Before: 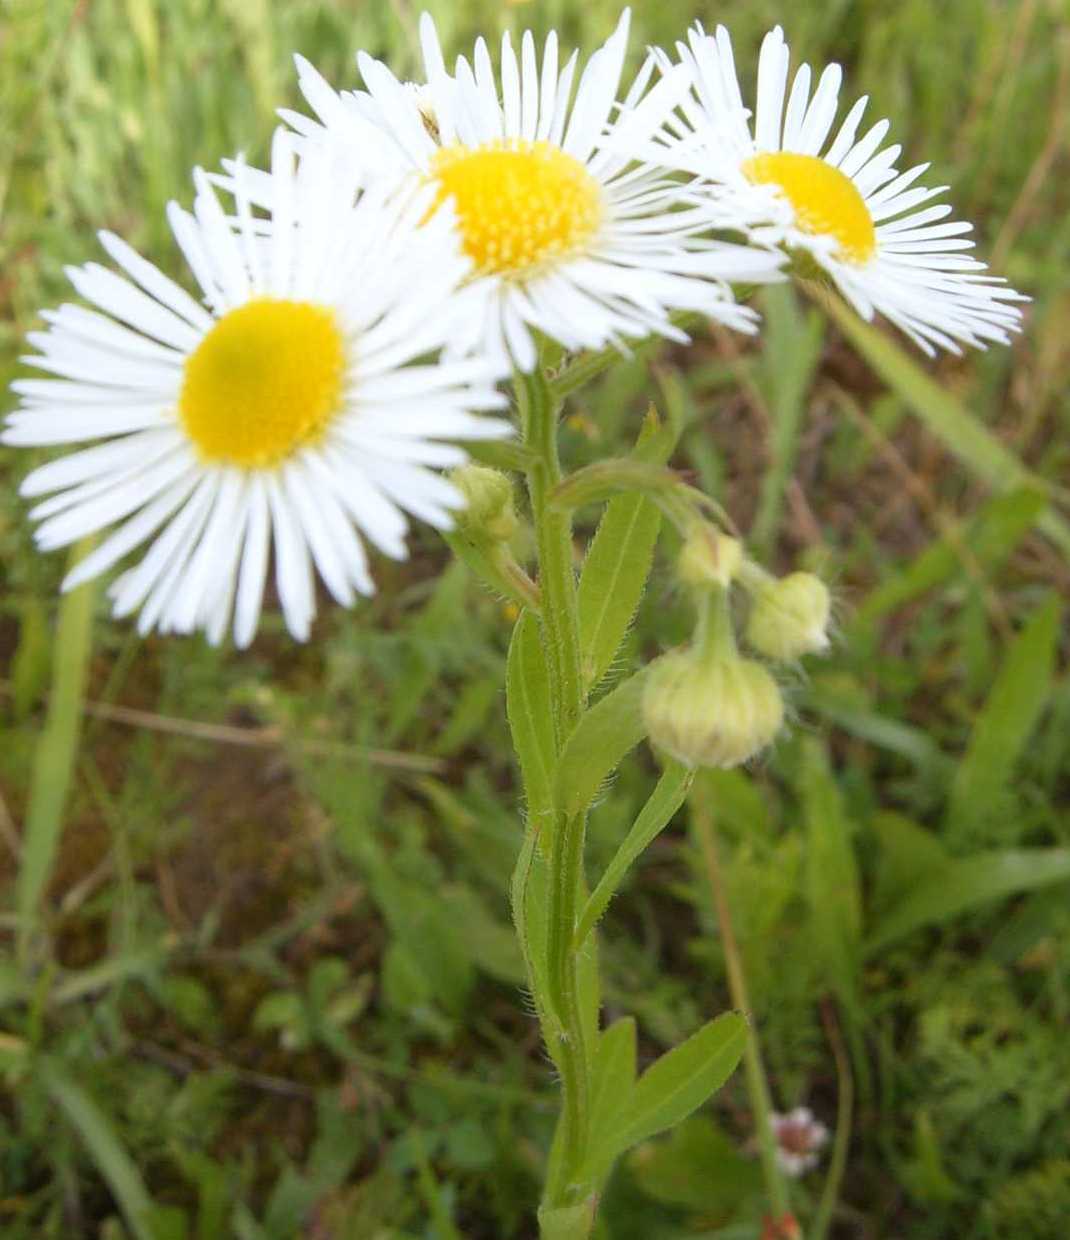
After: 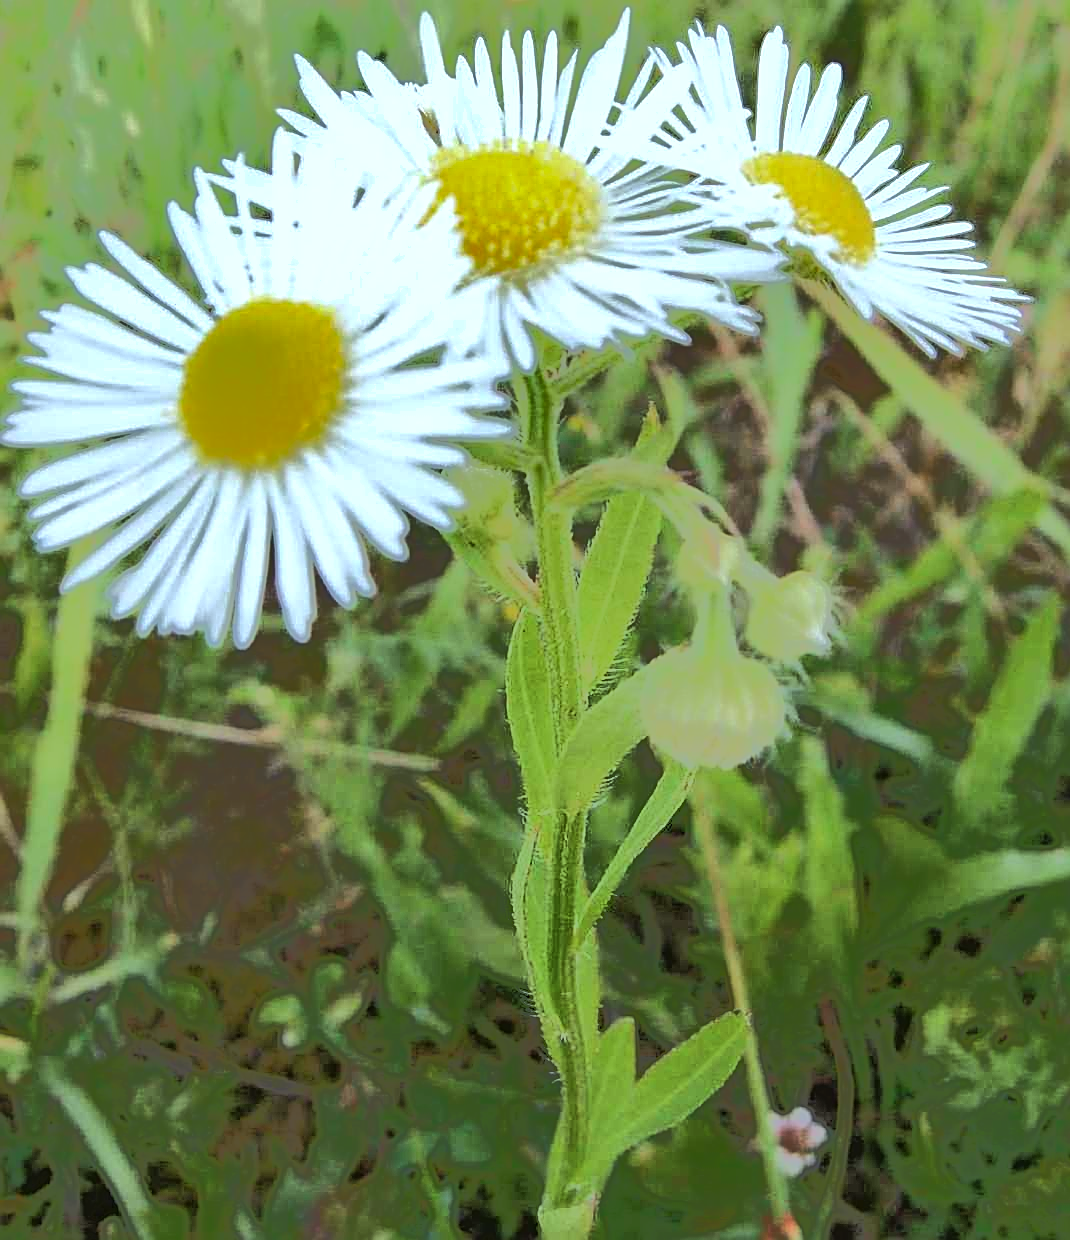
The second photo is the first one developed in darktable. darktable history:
shadows and highlights: soften with gaussian
tone equalizer: -7 EV -0.664 EV, -6 EV 0.982 EV, -5 EV -0.458 EV, -4 EV 0.407 EV, -3 EV 0.415 EV, -2 EV 0.148 EV, -1 EV -0.128 EV, +0 EV -0.393 EV, edges refinement/feathering 500, mask exposure compensation -1.57 EV, preserve details no
color calibration: illuminant F (fluorescent), F source F9 (Cool White Deluxe 4150 K) – high CRI, x 0.374, y 0.373, temperature 4150.27 K
sharpen: on, module defaults
